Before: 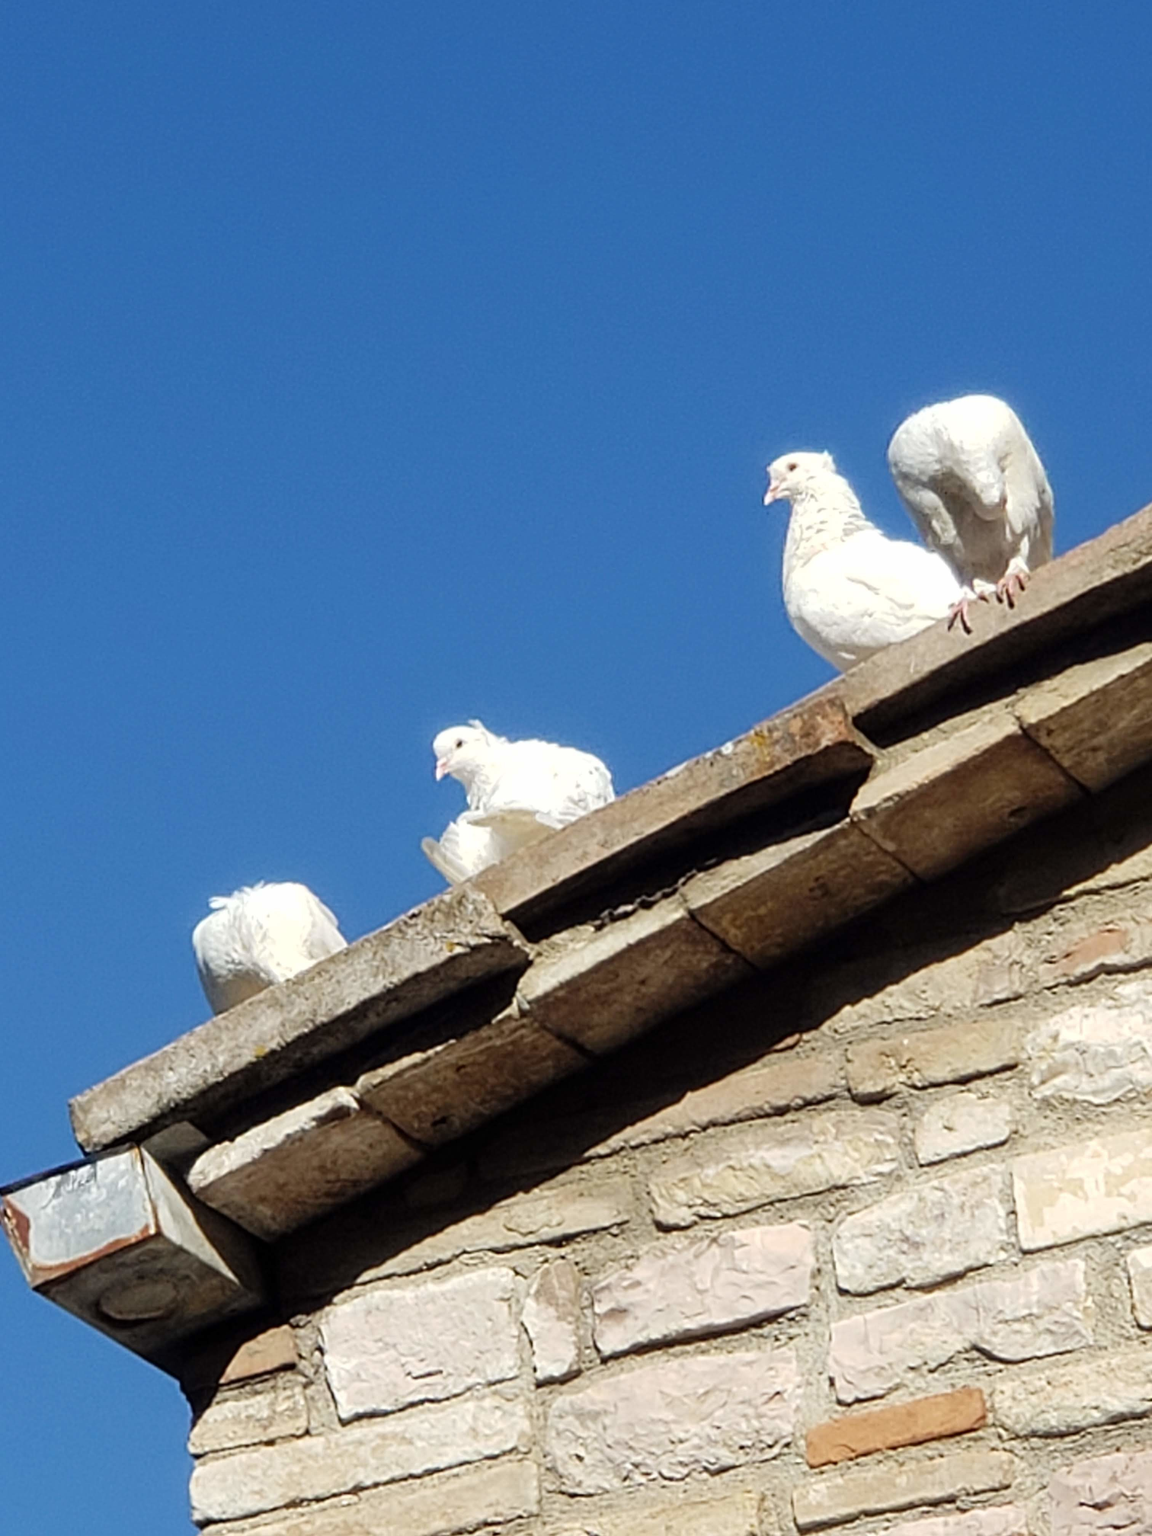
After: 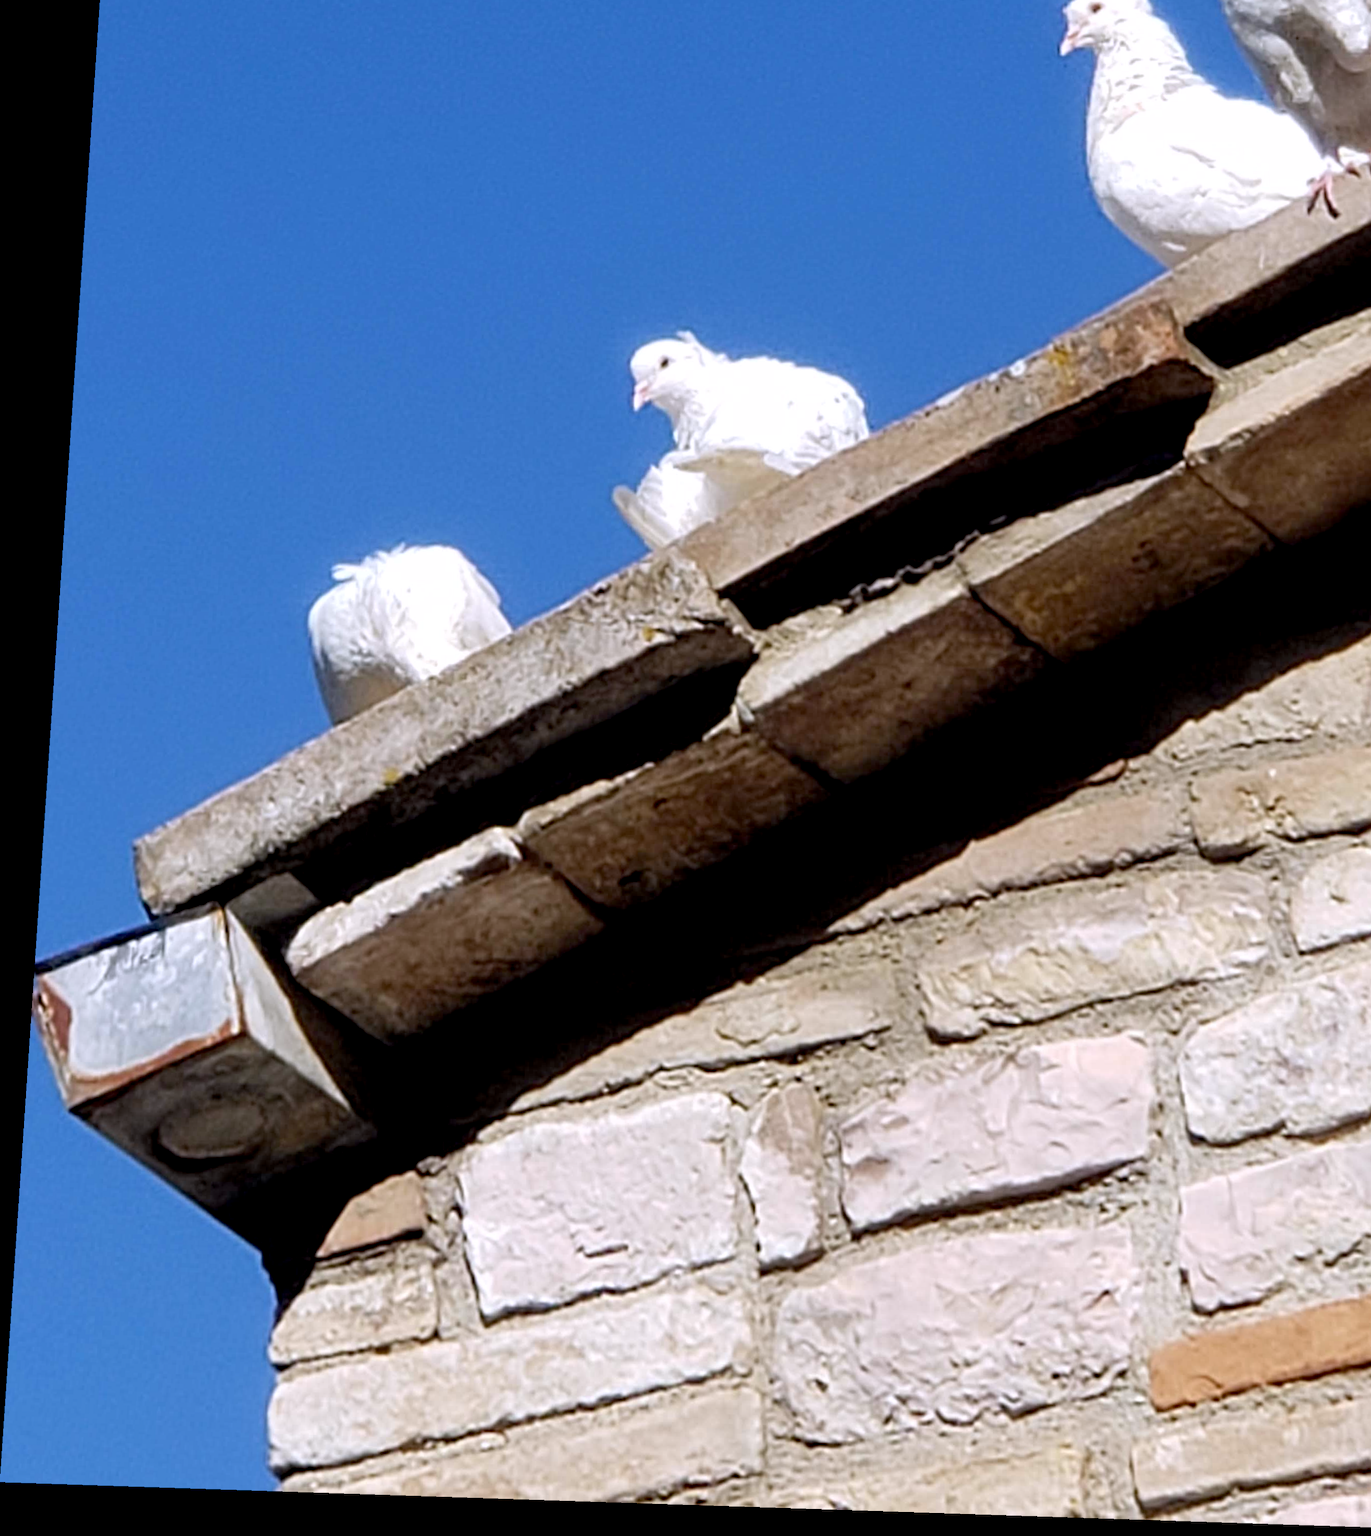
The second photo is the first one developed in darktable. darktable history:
rotate and perspective: rotation 0.128°, lens shift (vertical) -0.181, lens shift (horizontal) -0.044, shear 0.001, automatic cropping off
exposure: black level correction 0.007, compensate highlight preservation false
white balance: red 1.004, blue 1.096
crop: top 26.531%, right 17.959%
